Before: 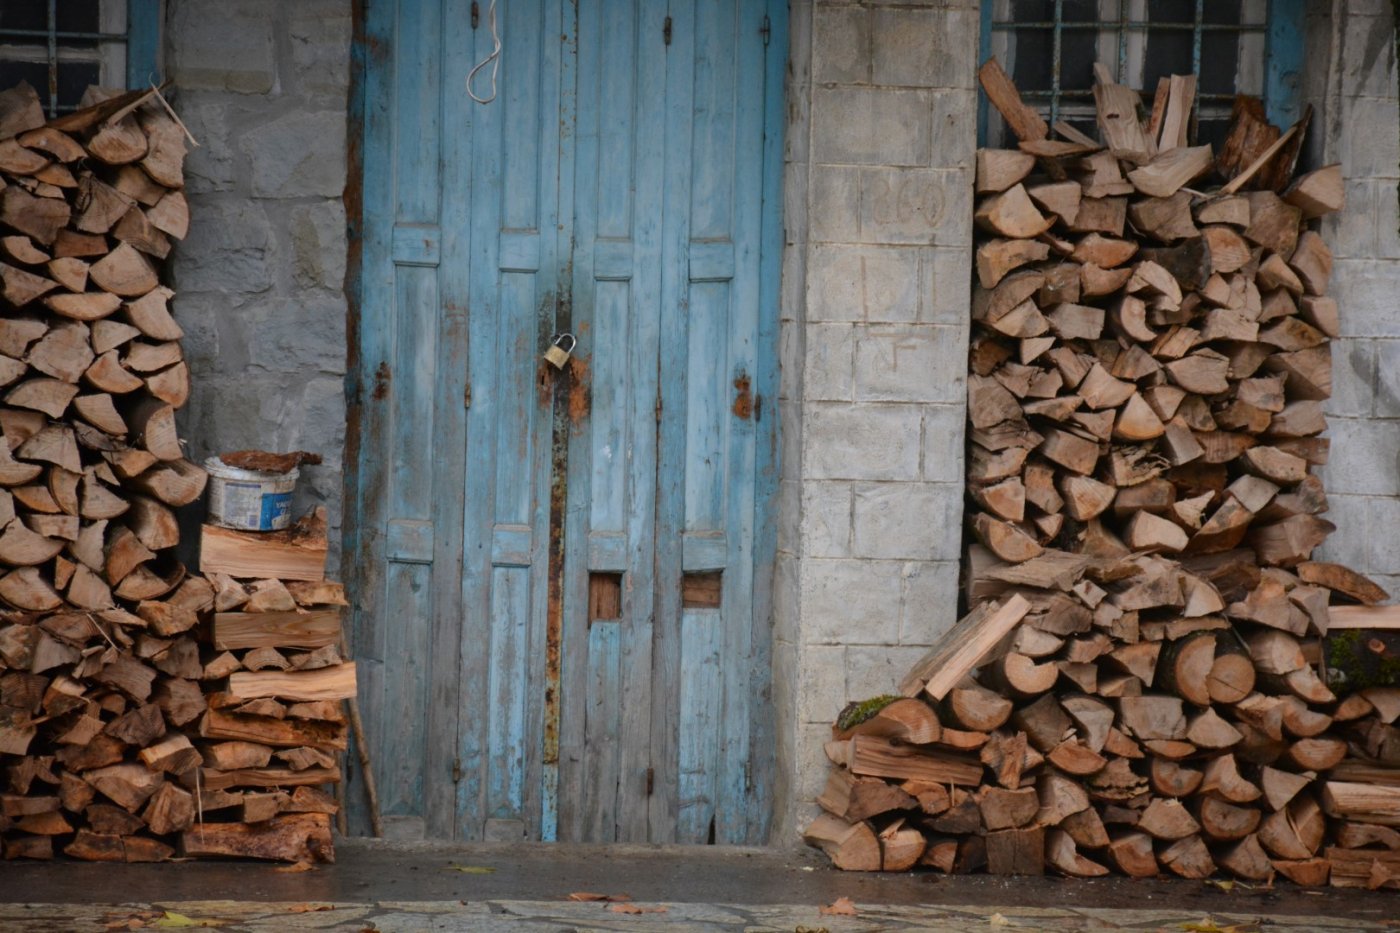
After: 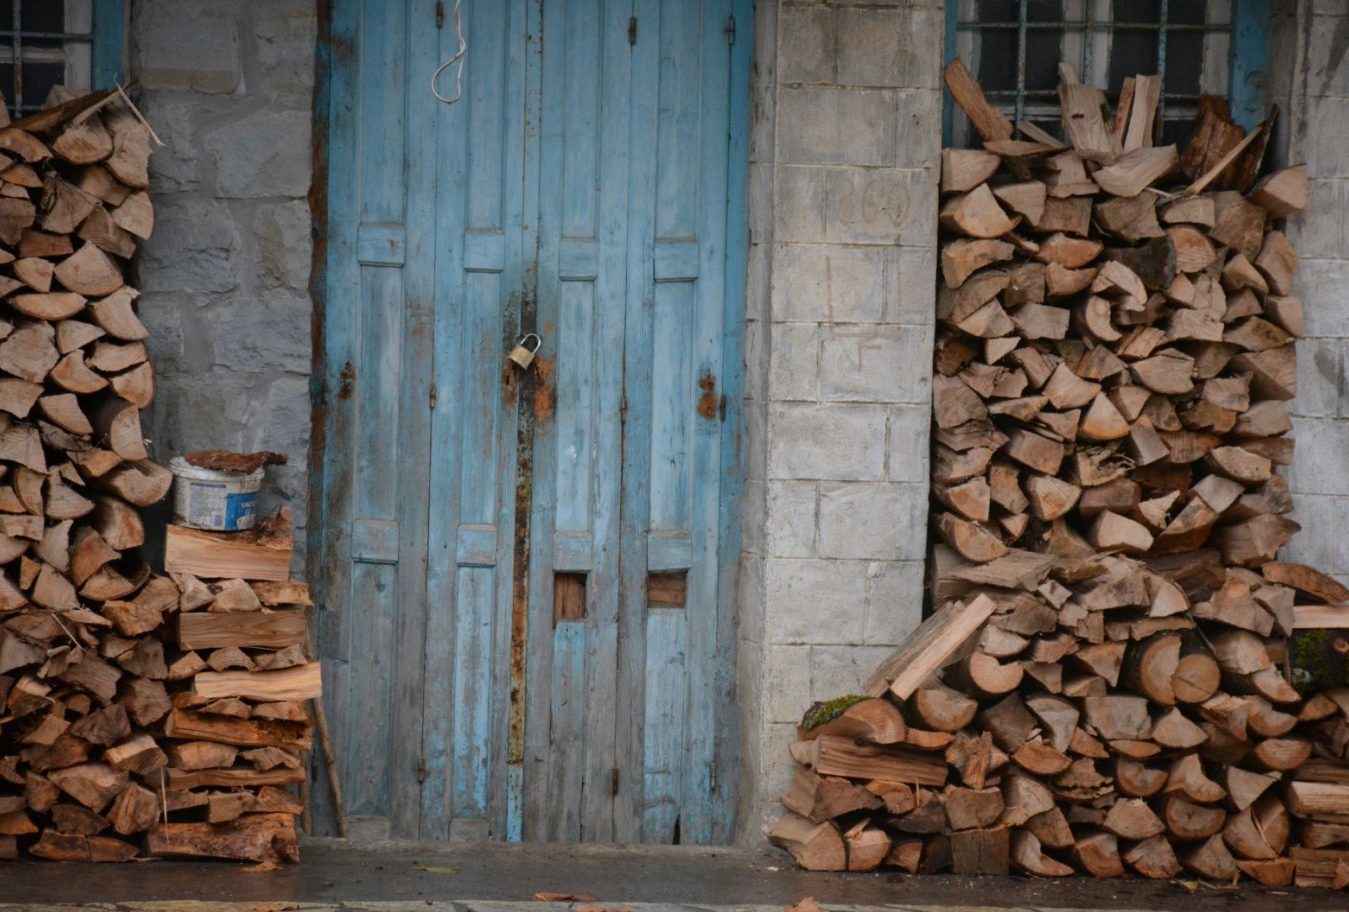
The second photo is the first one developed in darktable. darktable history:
crop and rotate: left 2.536%, right 1.107%, bottom 2.246%
tone equalizer: on, module defaults
